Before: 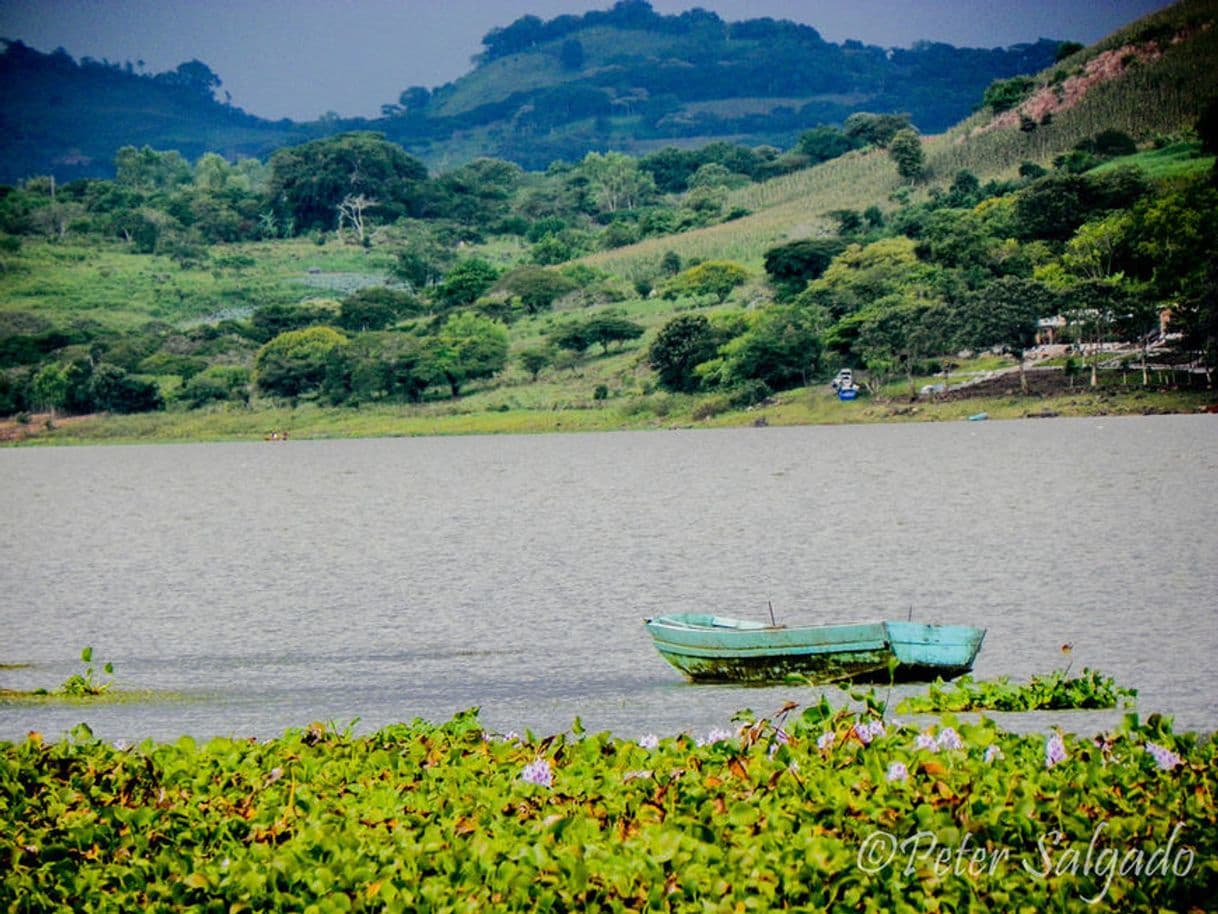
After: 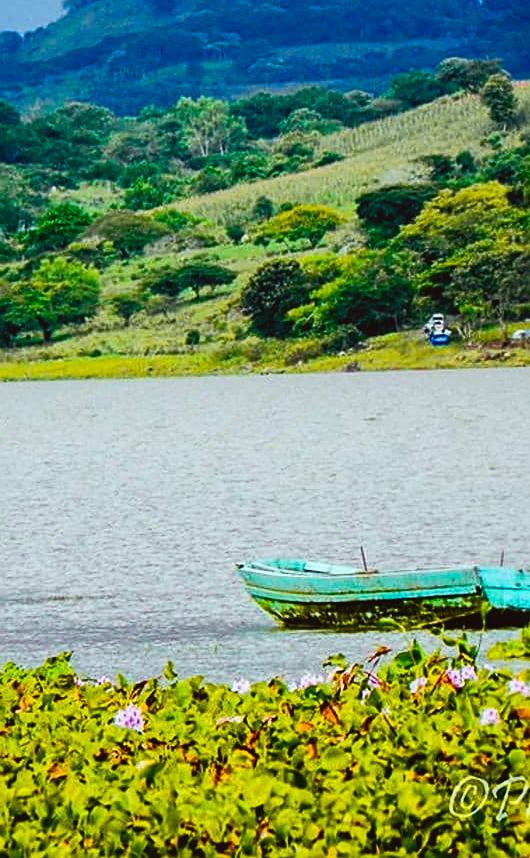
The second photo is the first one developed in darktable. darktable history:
color balance rgb: perceptual saturation grading › global saturation 36.911%, perceptual saturation grading › shadows 35.298%, global vibrance 34.928%
tone curve: curves: ch0 [(0.001, 0.042) (0.128, 0.16) (0.452, 0.42) (0.603, 0.566) (0.754, 0.733) (1, 1)]; ch1 [(0, 0) (0.325, 0.327) (0.412, 0.441) (0.473, 0.466) (0.5, 0.499) (0.549, 0.558) (0.617, 0.625) (0.713, 0.7) (1, 1)]; ch2 [(0, 0) (0.386, 0.397) (0.445, 0.47) (0.505, 0.498) (0.529, 0.524) (0.574, 0.569) (0.652, 0.641) (1, 1)], color space Lab, independent channels, preserve colors none
sharpen: on, module defaults
color correction: highlights a* -4.94, highlights b* -4.23, shadows a* 4.05, shadows b* 4.16
crop: left 33.566%, top 6.043%, right 22.91%
shadows and highlights: radius 264.39, soften with gaussian
contrast brightness saturation: contrast 0.24, brightness 0.089
